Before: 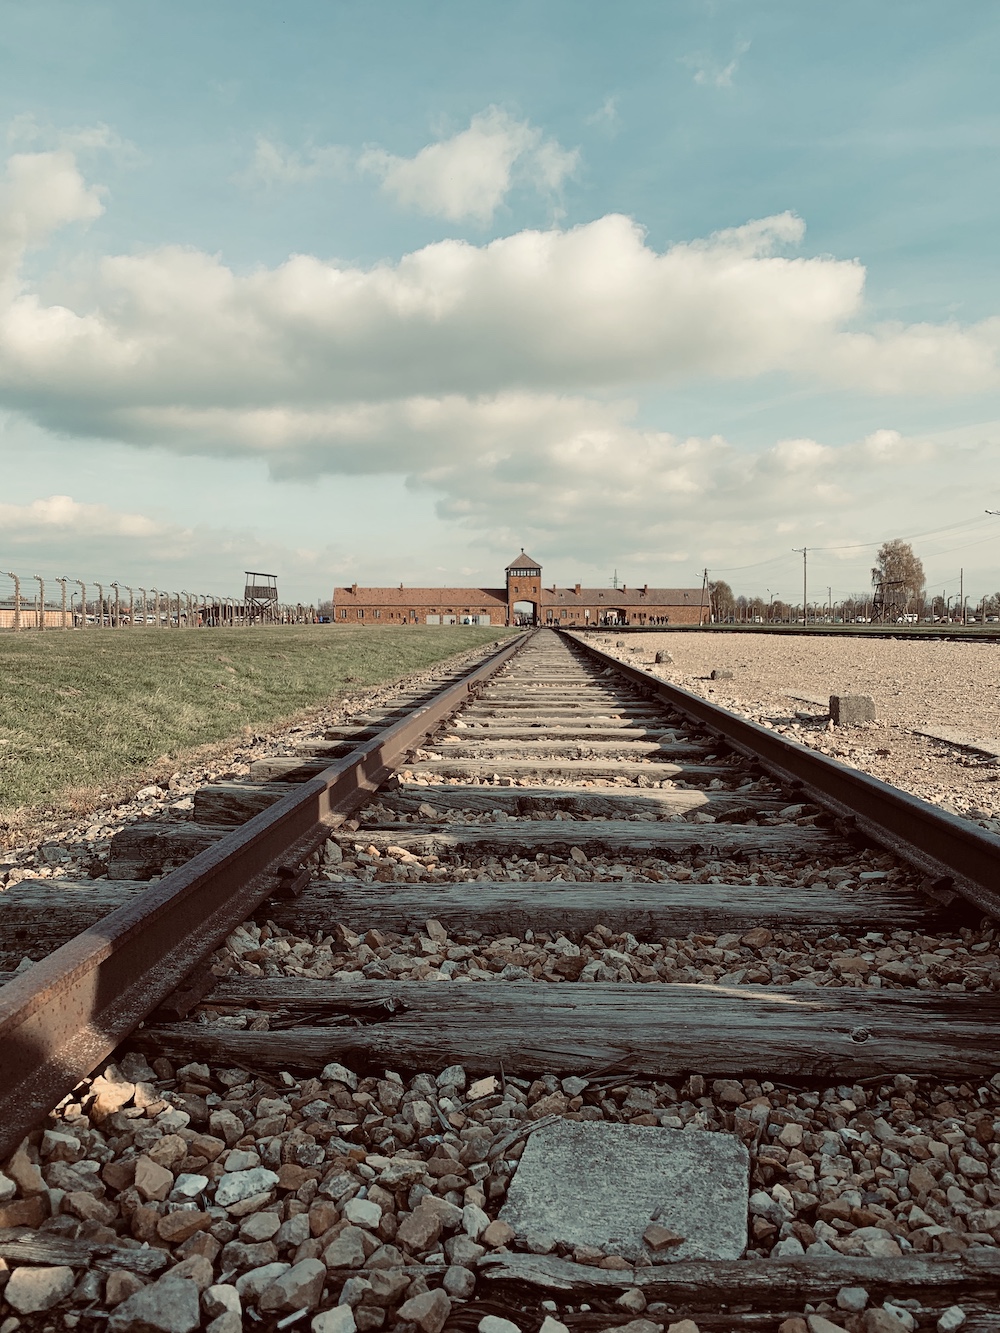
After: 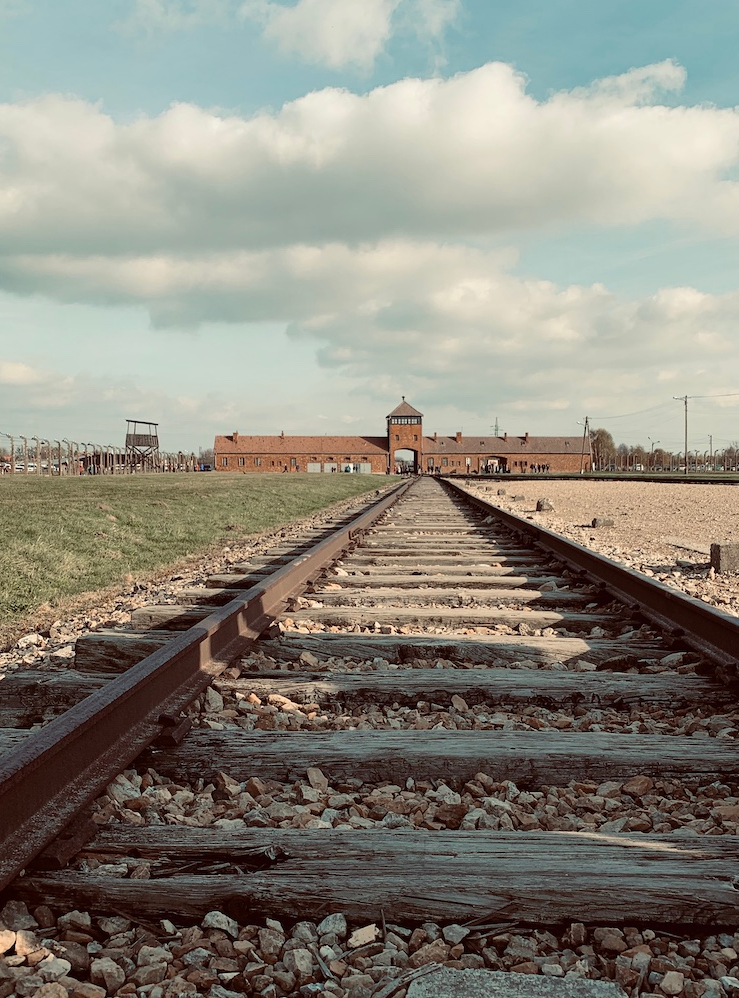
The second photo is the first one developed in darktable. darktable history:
crop and rotate: left 11.996%, top 11.458%, right 14.012%, bottom 13.668%
